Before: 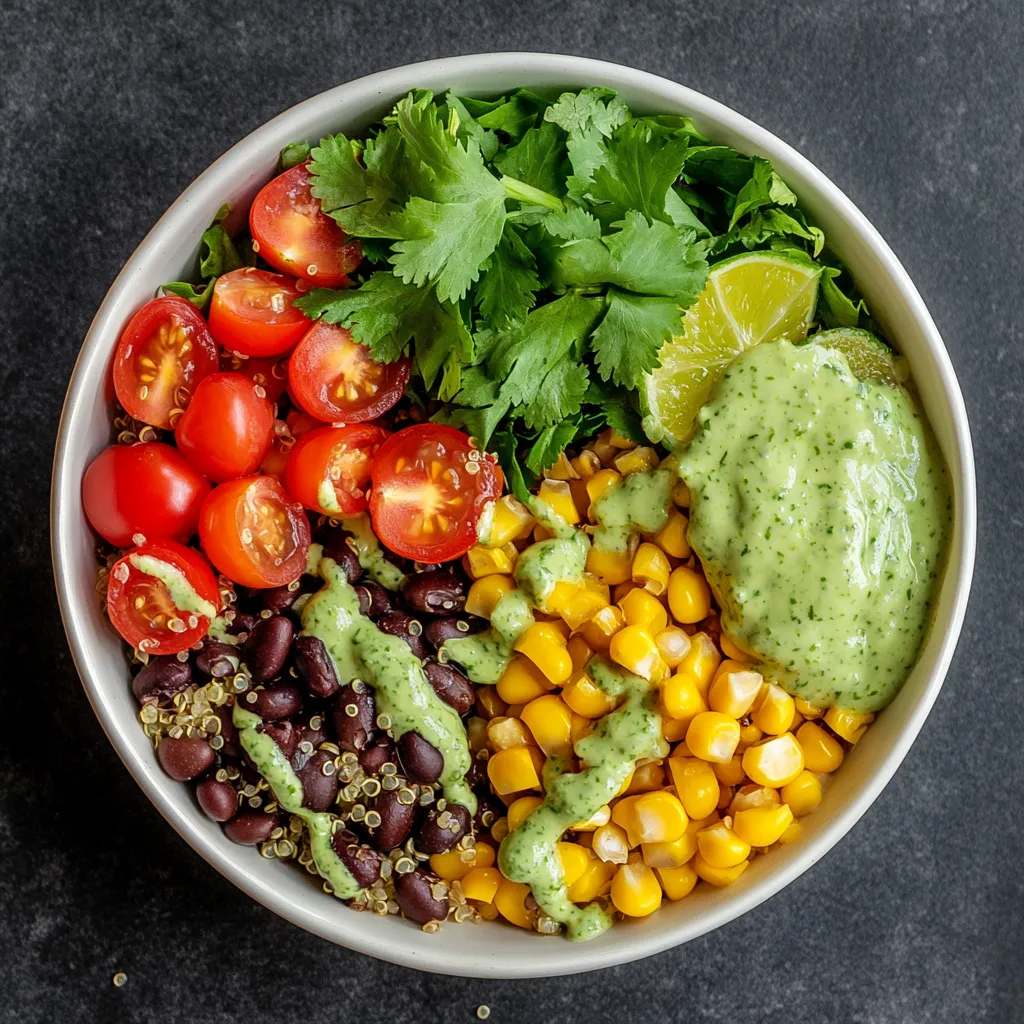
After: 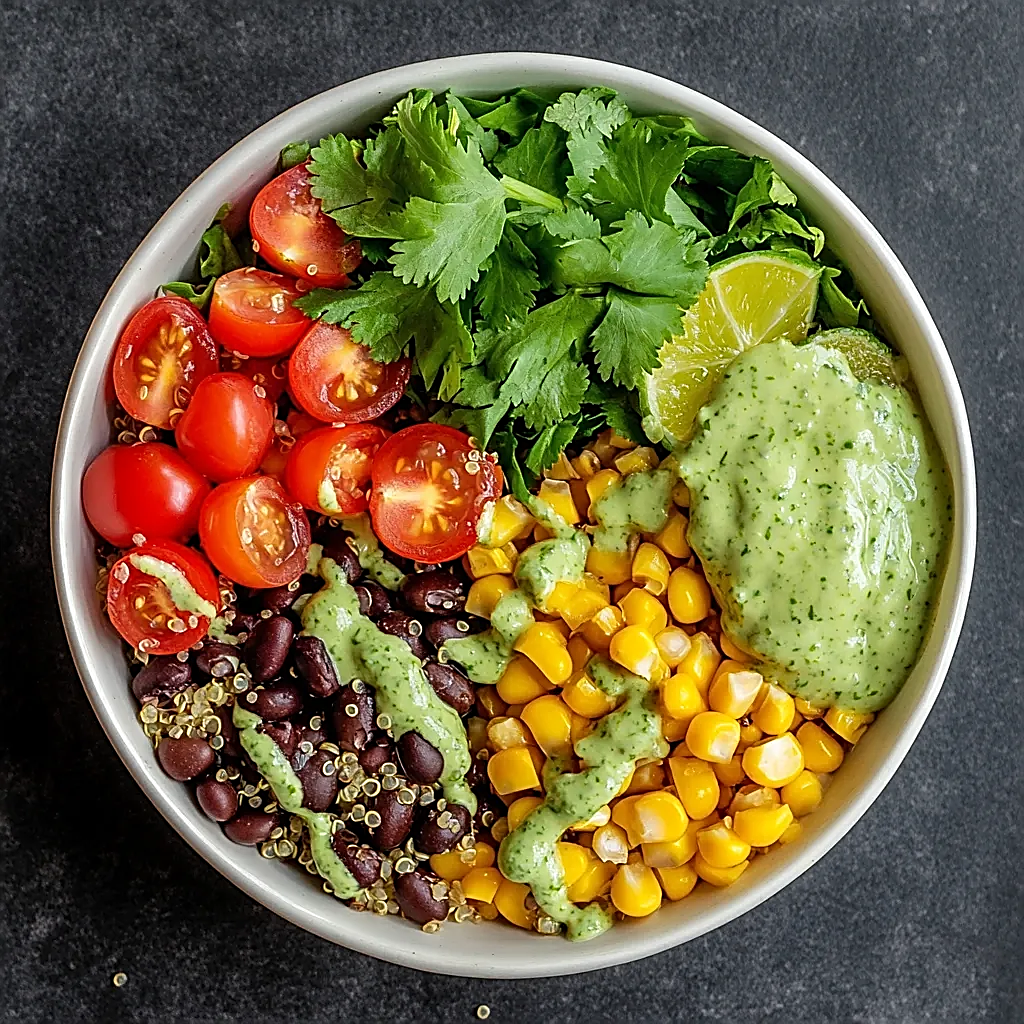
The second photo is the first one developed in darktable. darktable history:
sharpen: amount 0.891
